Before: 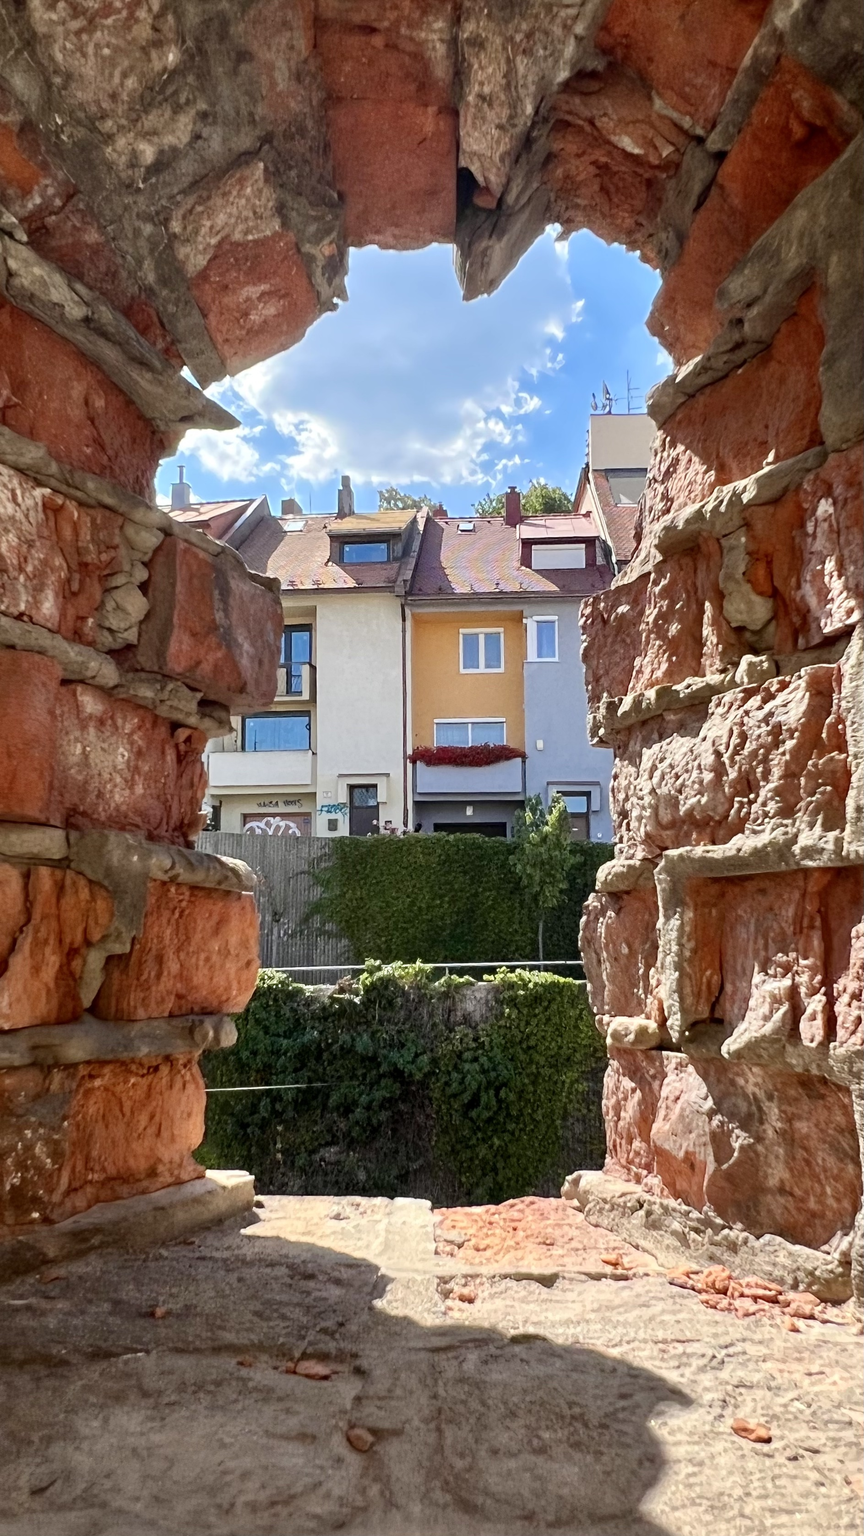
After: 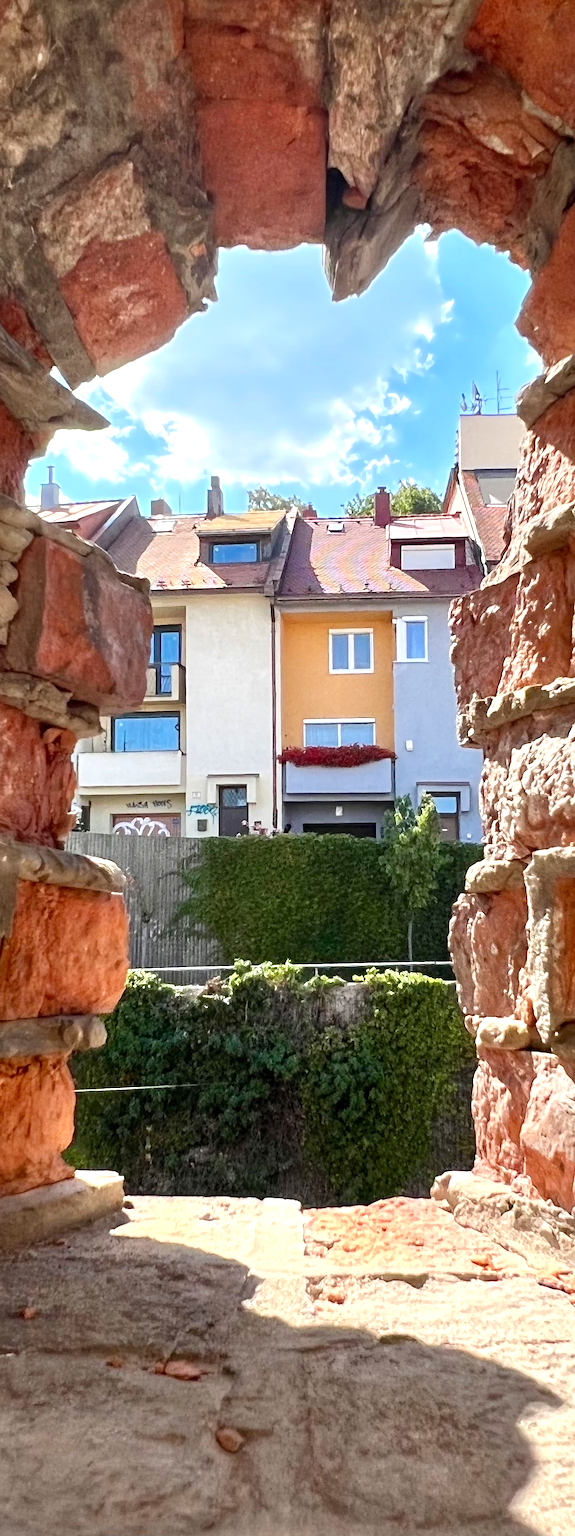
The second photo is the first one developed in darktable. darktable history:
crop and rotate: left 15.223%, right 18.149%
exposure: black level correction 0, exposure 0.499 EV, compensate highlight preservation false
